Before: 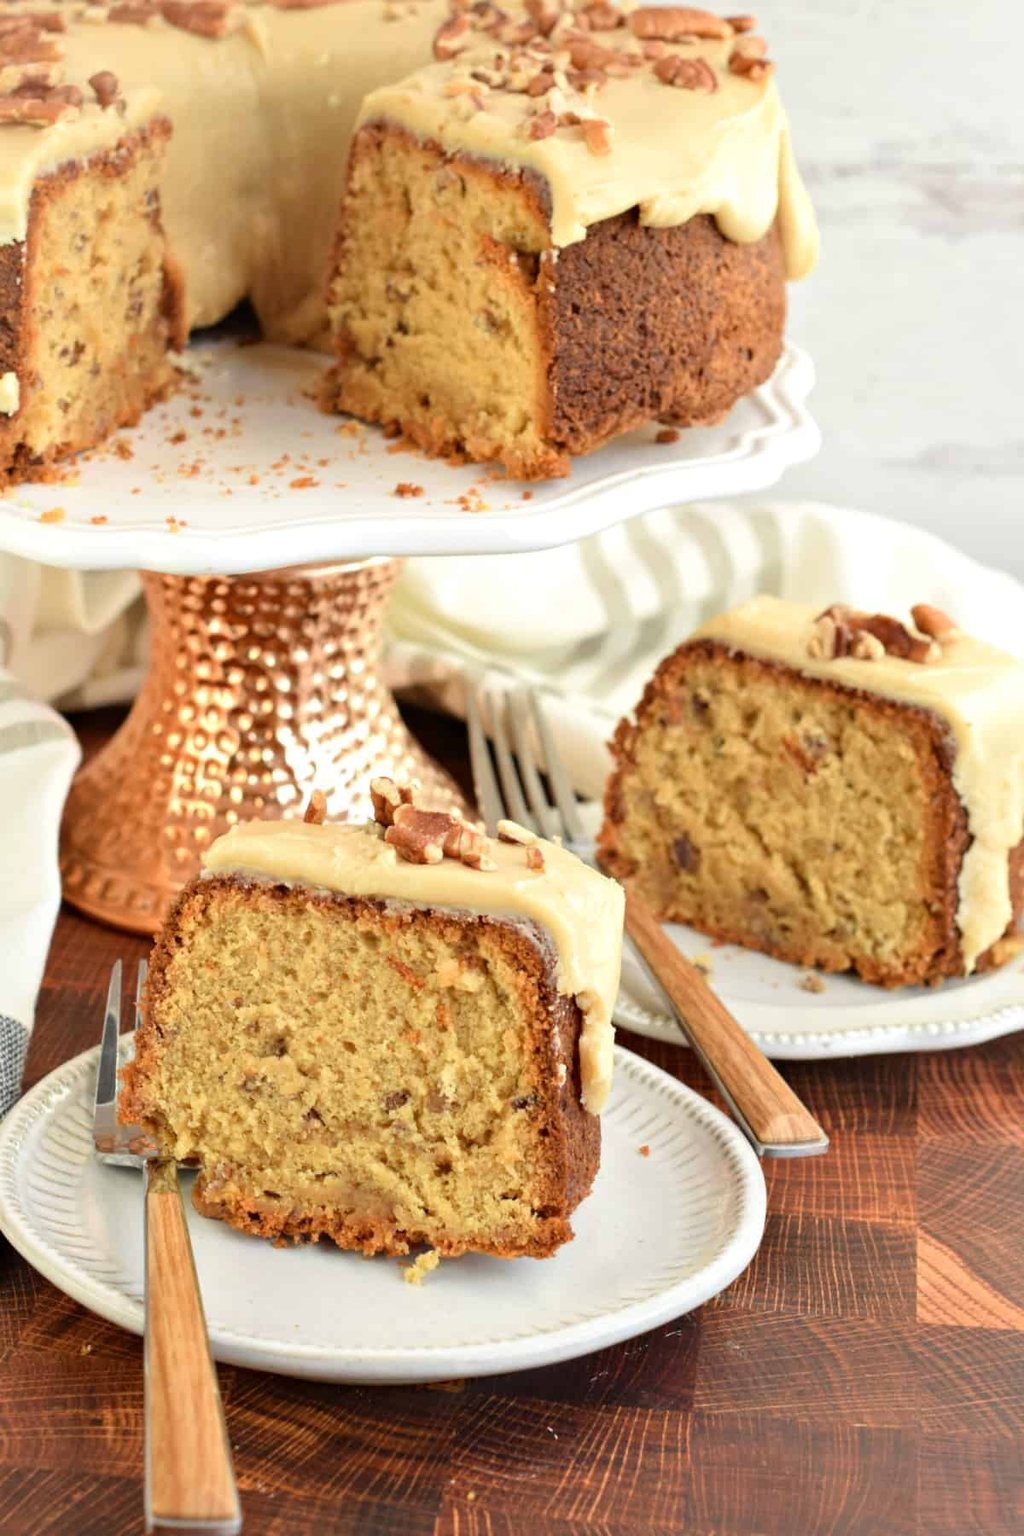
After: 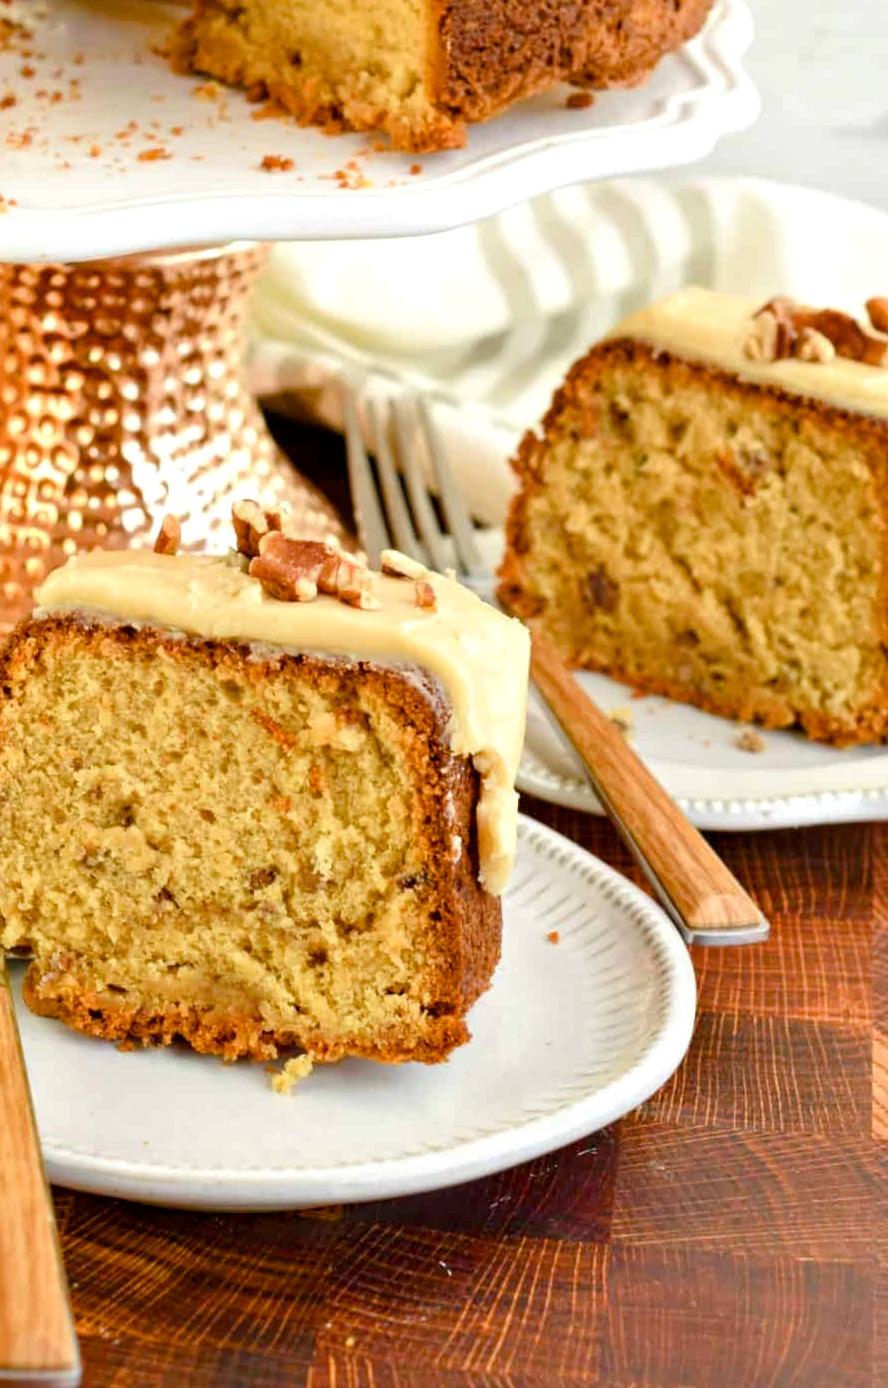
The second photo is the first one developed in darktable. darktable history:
crop: left 16.871%, top 22.857%, right 9.116%
exposure: black level correction 0.001, exposure 0.014 EV, compensate highlight preservation false
color balance rgb: perceptual saturation grading › global saturation 35%, perceptual saturation grading › highlights -30%, perceptual saturation grading › shadows 35%, perceptual brilliance grading › global brilliance 3%, perceptual brilliance grading › highlights -3%, perceptual brilliance grading › shadows 3%
local contrast: highlights 100%, shadows 100%, detail 120%, midtone range 0.2
